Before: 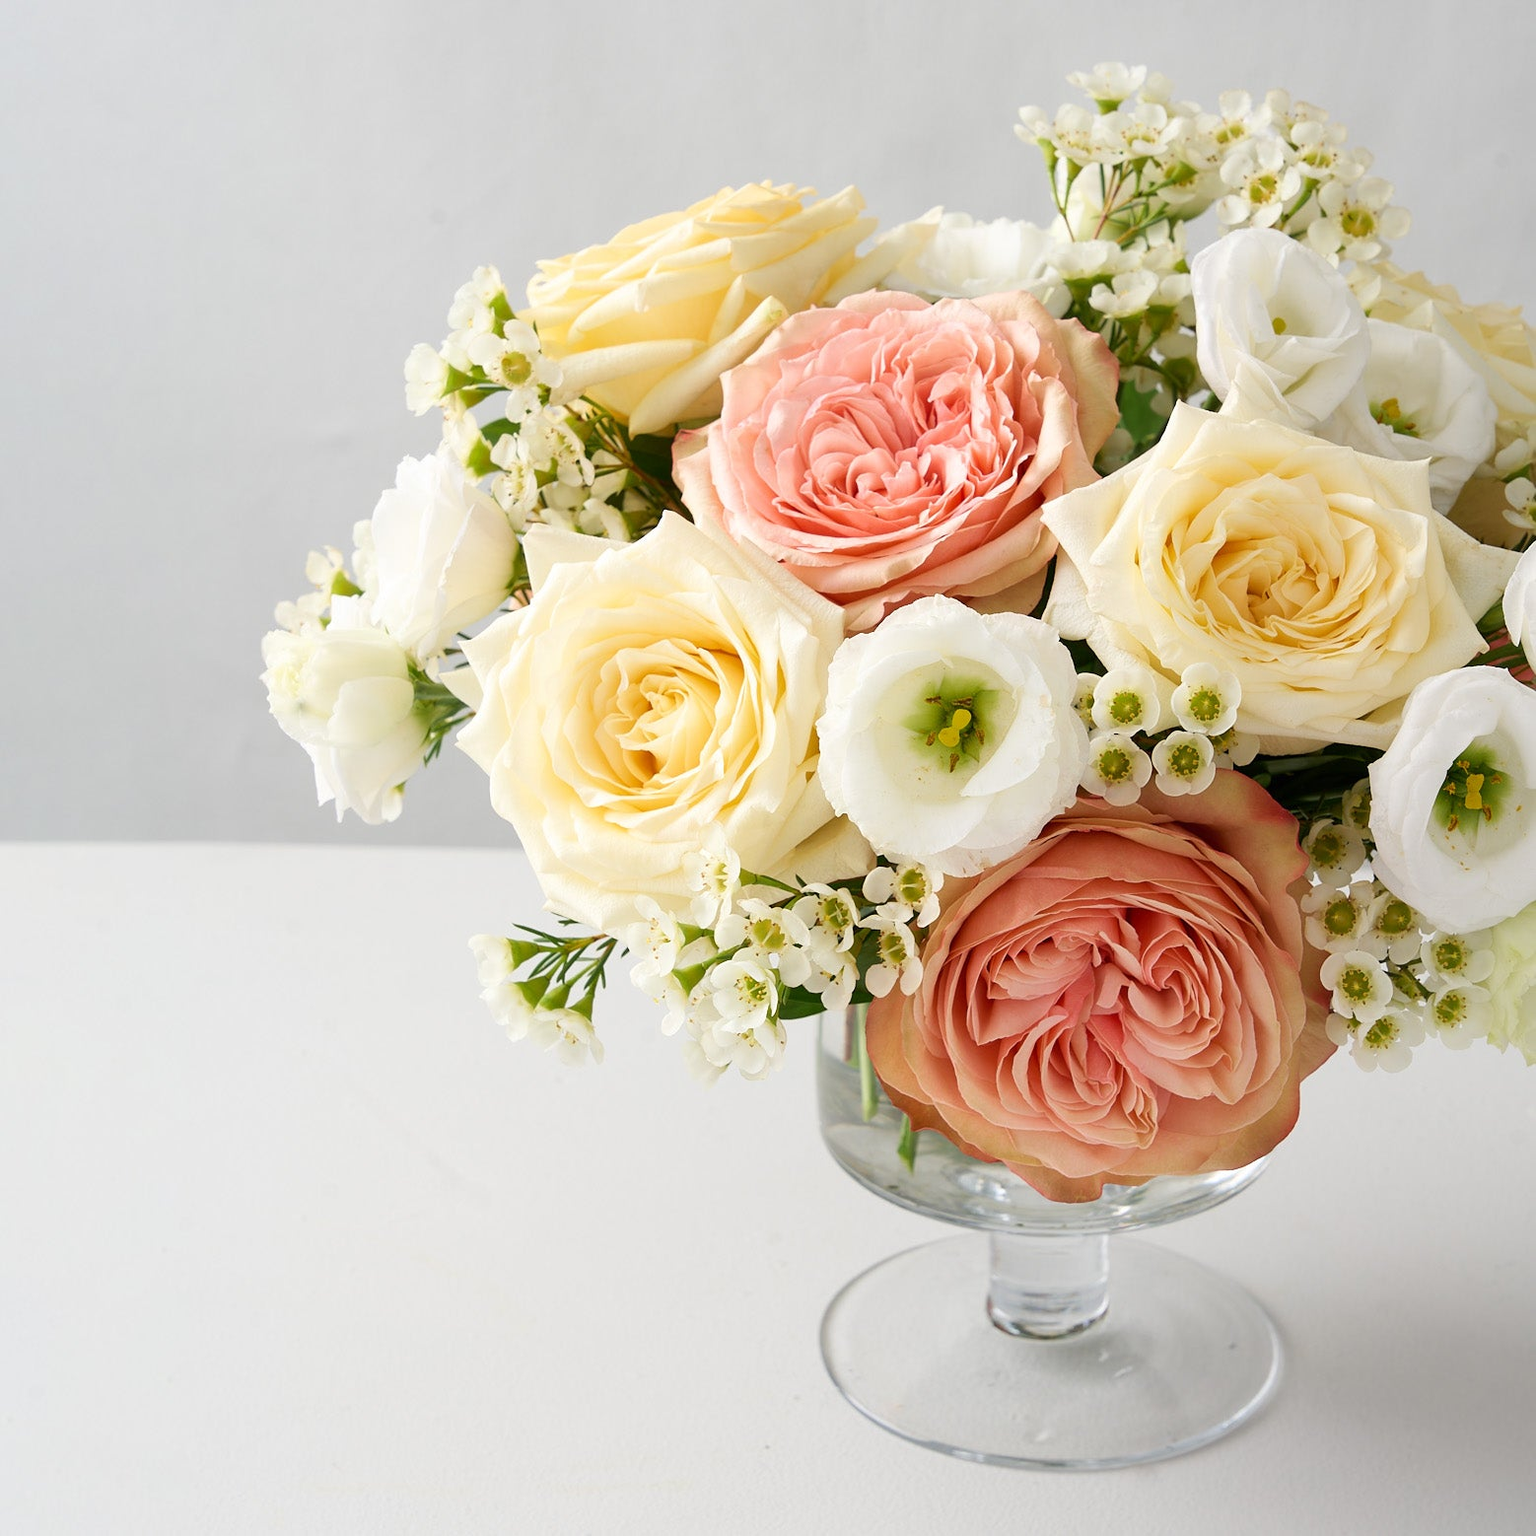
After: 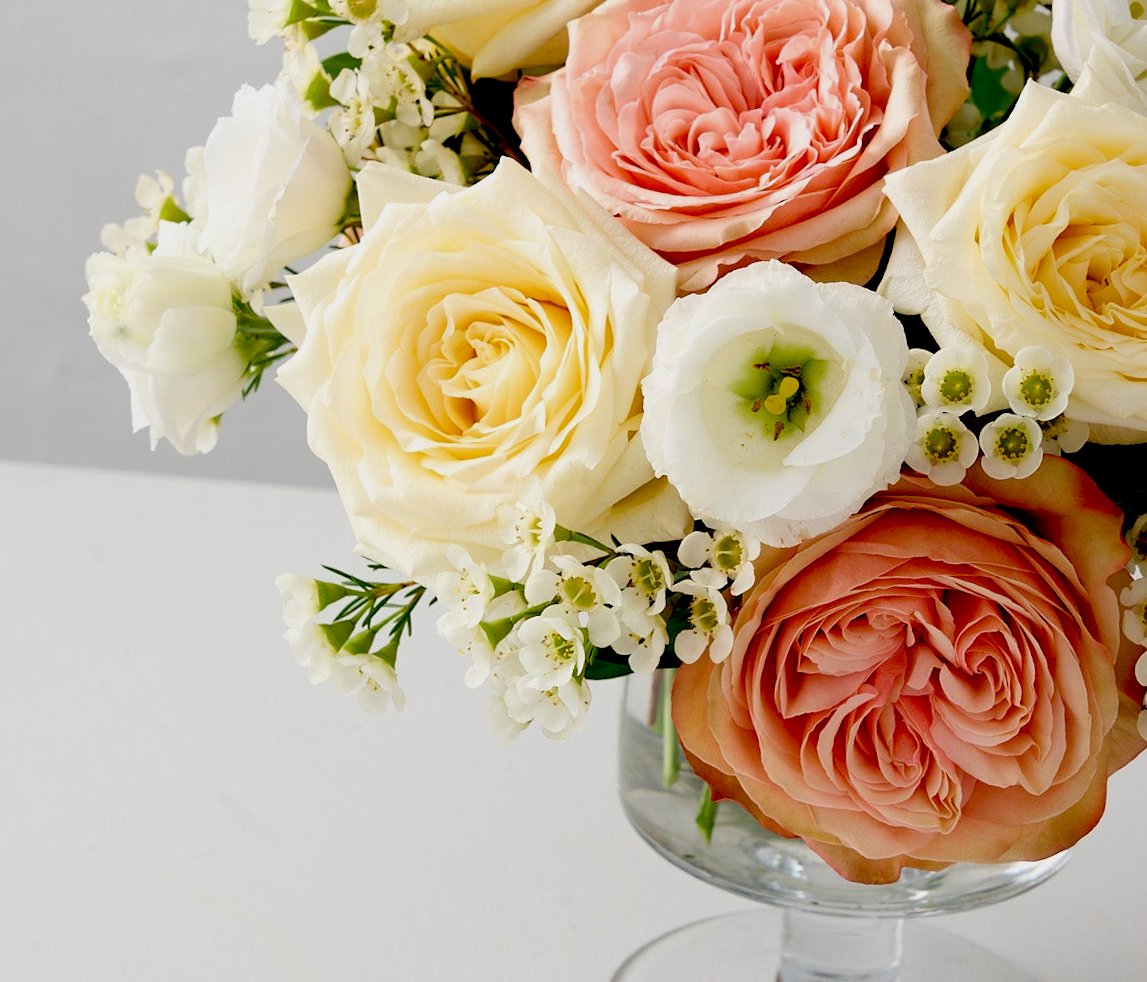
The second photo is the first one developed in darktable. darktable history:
crop and rotate: angle -3.72°, left 9.755%, top 21.121%, right 11.99%, bottom 11.849%
exposure: black level correction 0.045, exposure -0.231 EV, compensate highlight preservation false
